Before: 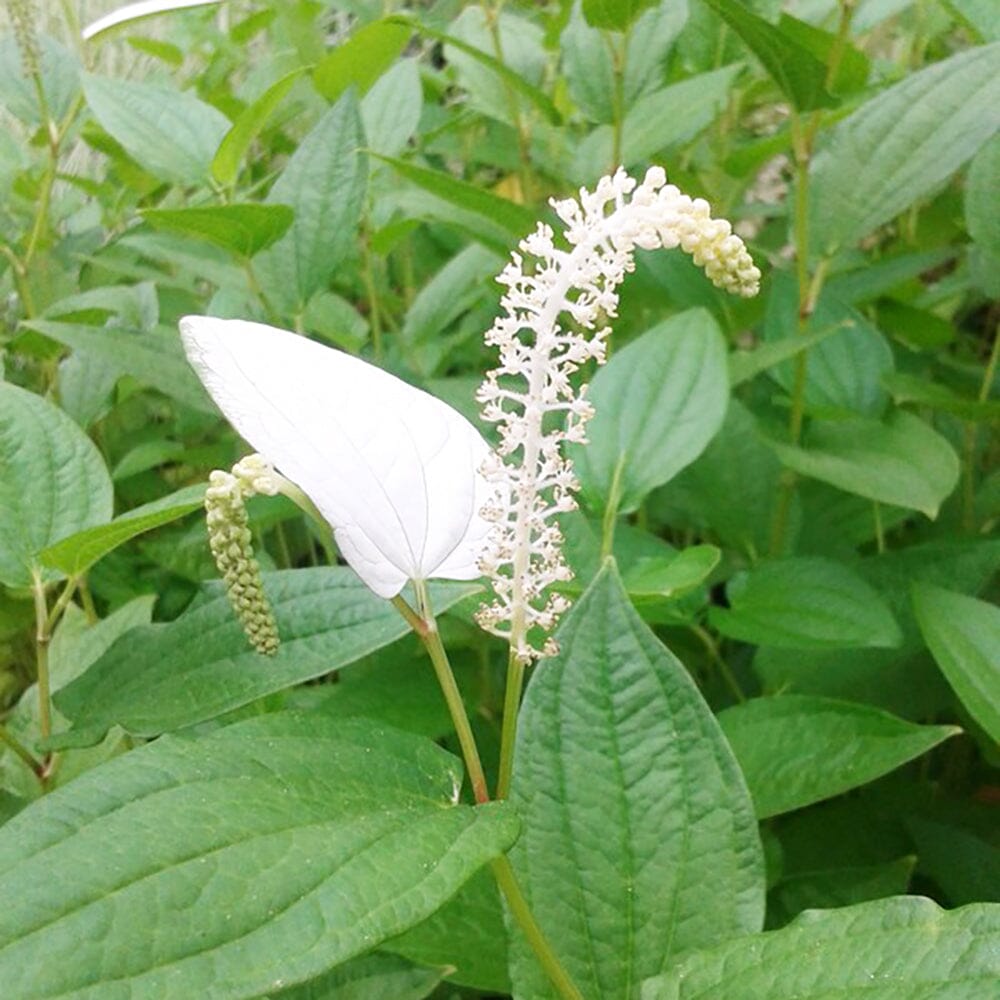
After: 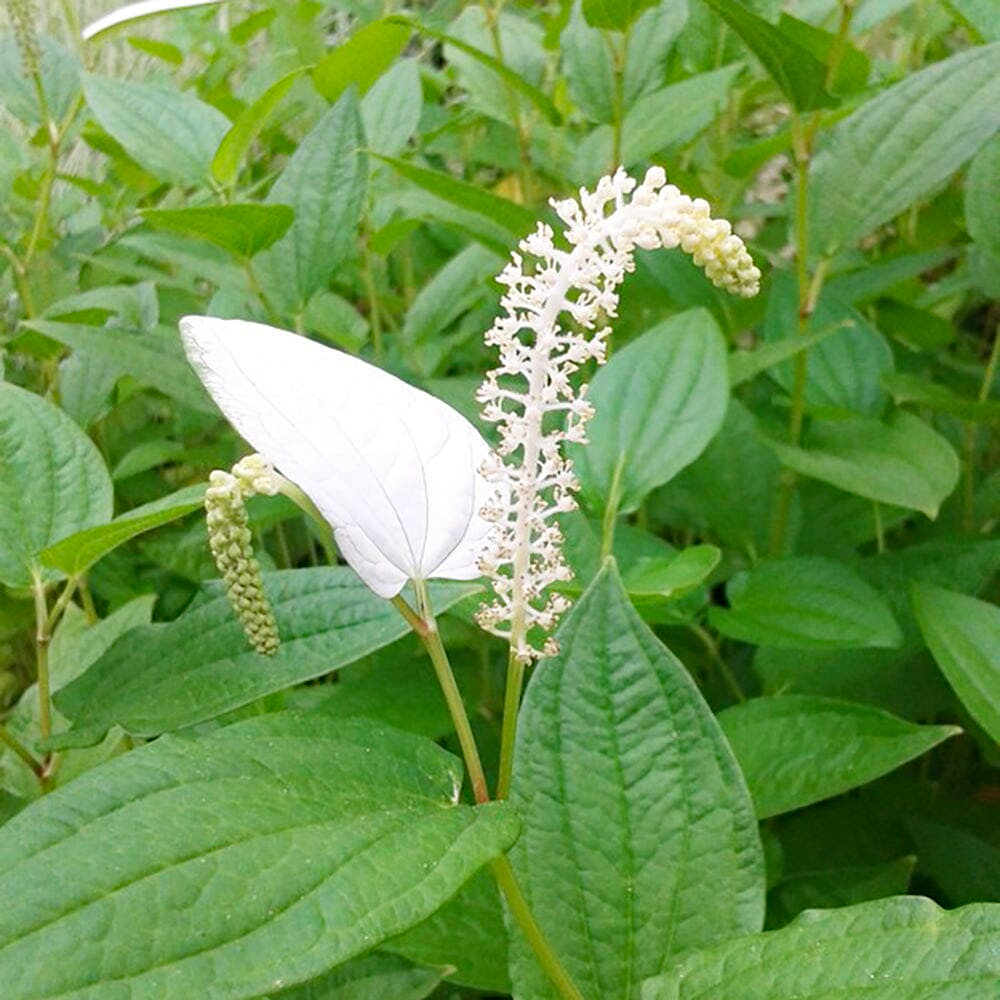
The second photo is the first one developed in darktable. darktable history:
haze removal: strength 0.285, distance 0.256, compatibility mode true, adaptive false
